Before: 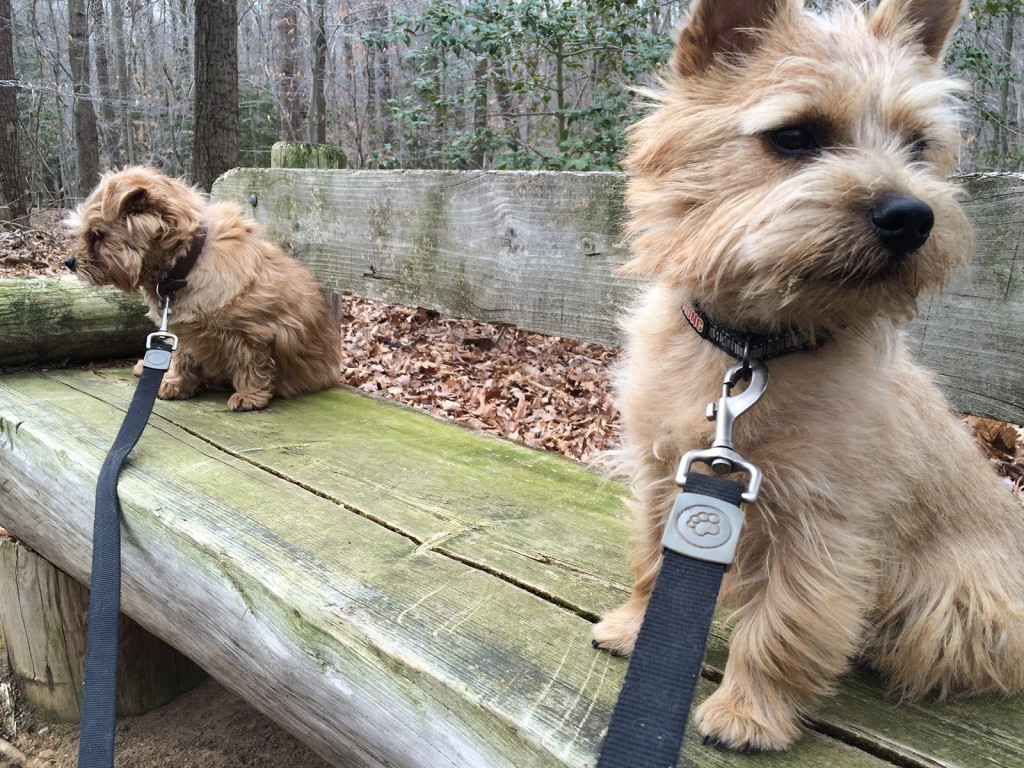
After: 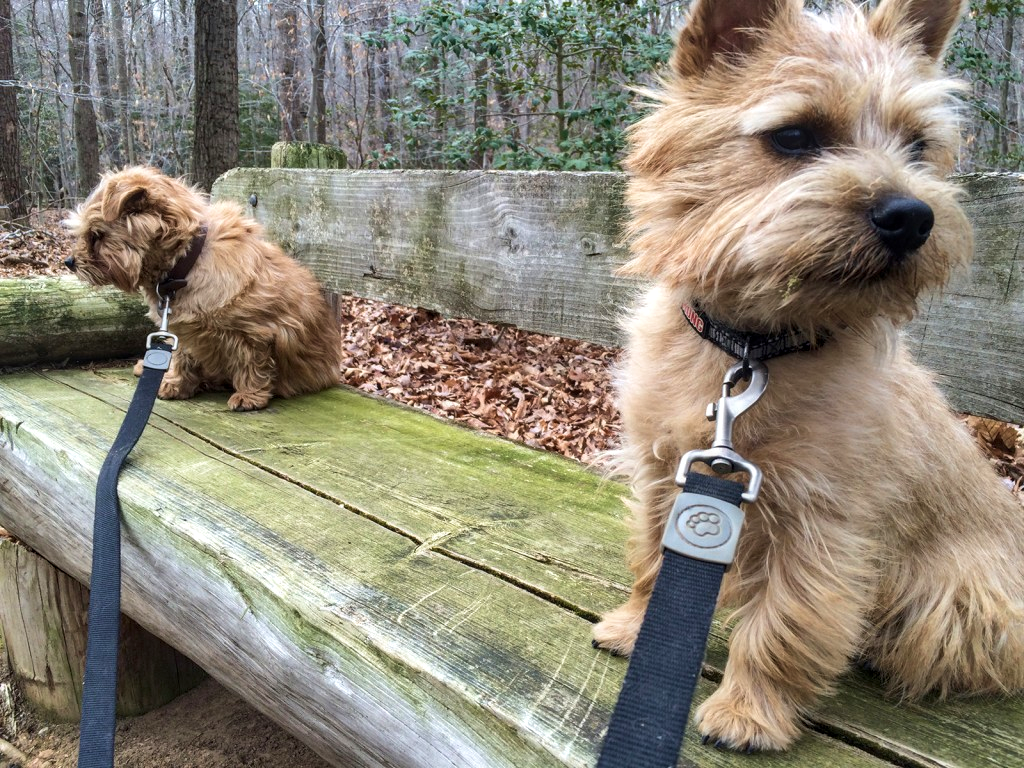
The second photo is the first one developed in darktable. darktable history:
shadows and highlights: radius 118.69, shadows 42.21, highlights -61.56, soften with gaussian
velvia: on, module defaults
local contrast: on, module defaults
